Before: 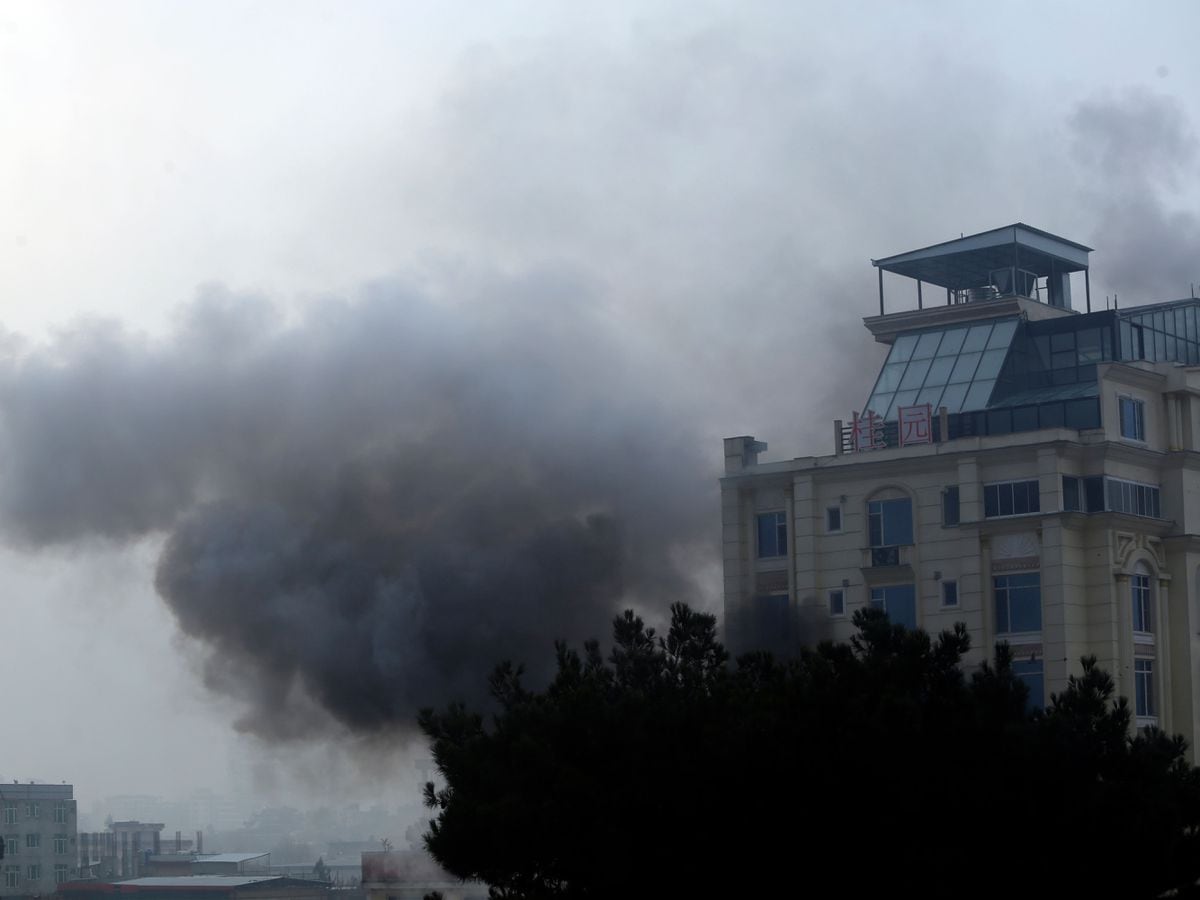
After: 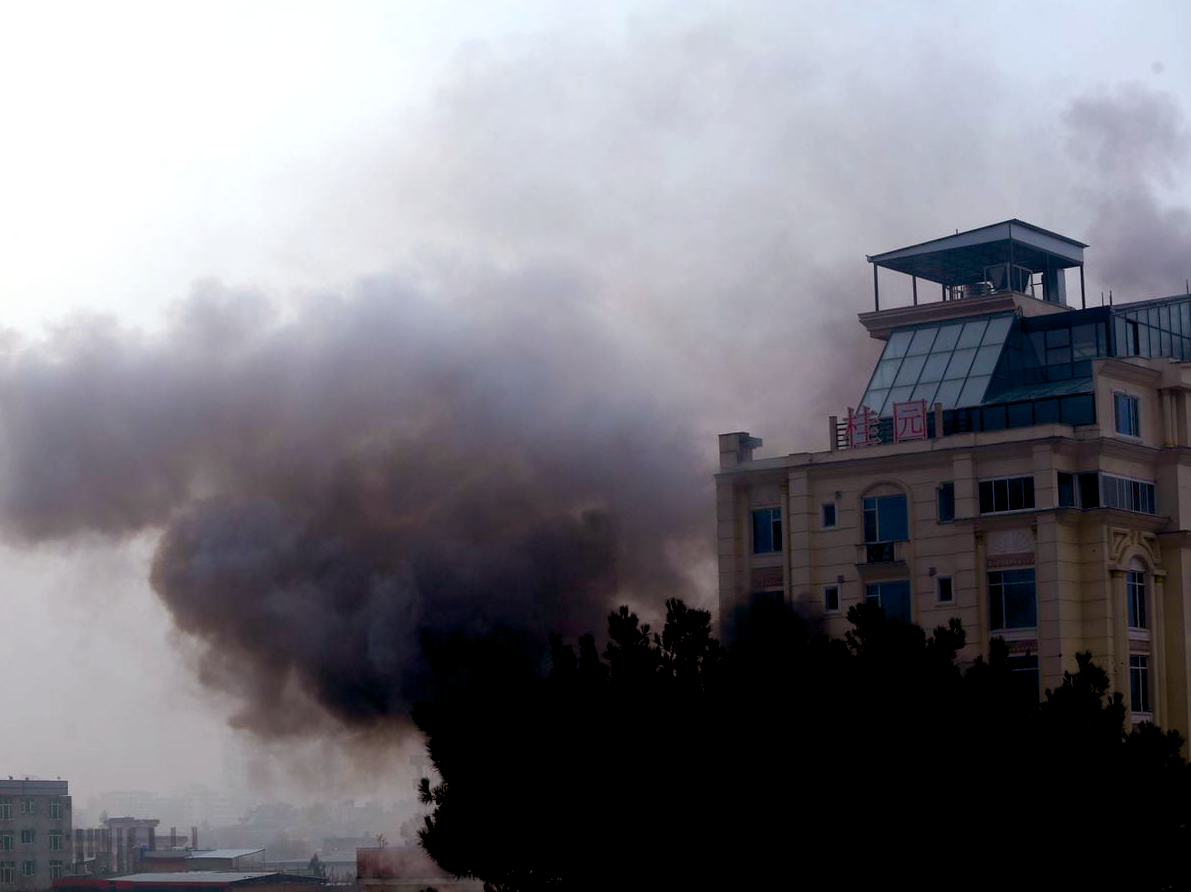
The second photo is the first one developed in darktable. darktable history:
crop: left 0.434%, top 0.485%, right 0.244%, bottom 0.386%
color balance rgb: shadows lift › luminance -9.41%, highlights gain › luminance 17.6%, global offset › luminance -1.45%, perceptual saturation grading › highlights -17.77%, perceptual saturation grading › mid-tones 33.1%, perceptual saturation grading › shadows 50.52%, global vibrance 24.22%
rgb levels: mode RGB, independent channels, levels [[0, 0.5, 1], [0, 0.521, 1], [0, 0.536, 1]]
